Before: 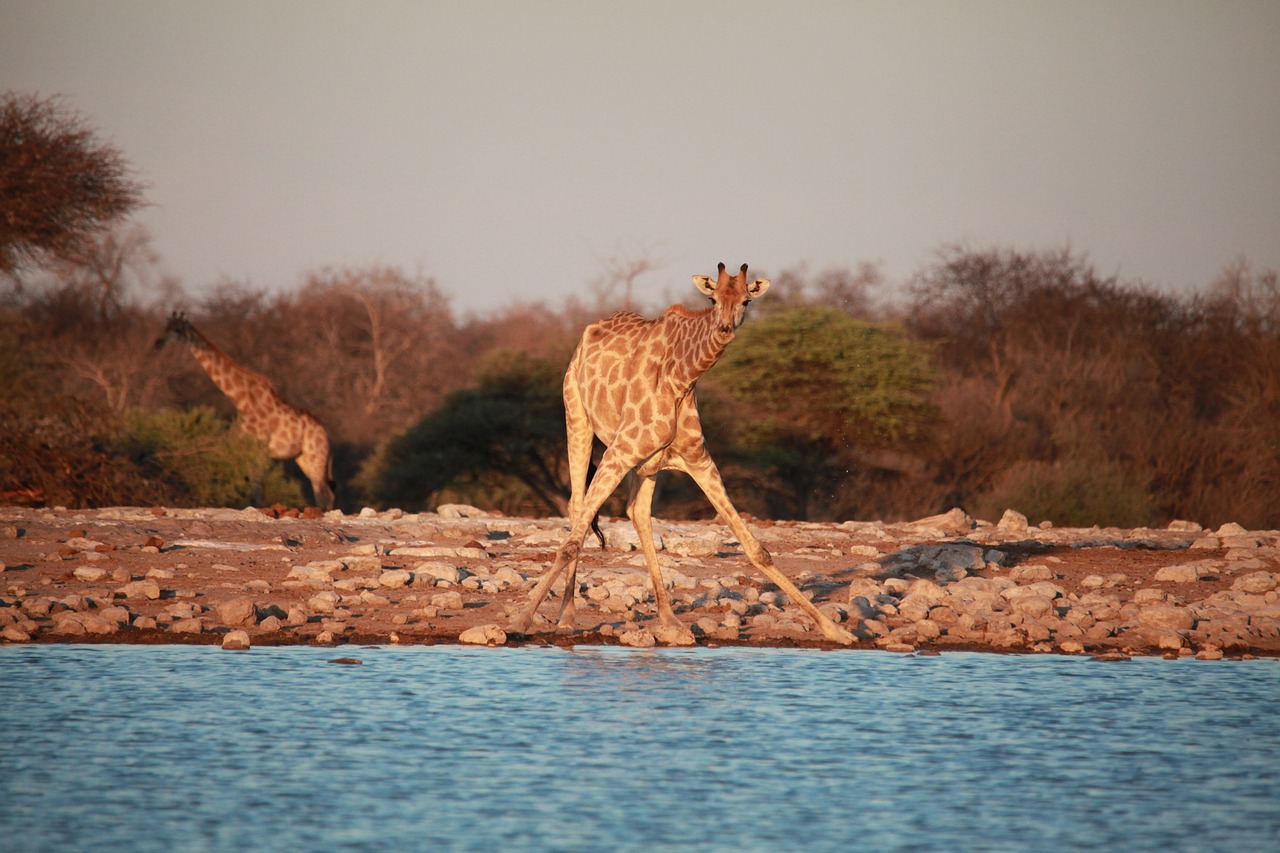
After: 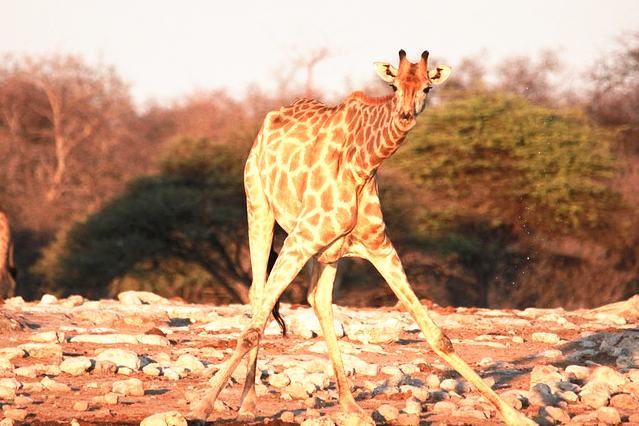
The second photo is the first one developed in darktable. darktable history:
crop: left 25%, top 25%, right 25%, bottom 25%
base curve: curves: ch0 [(0, 0) (0.495, 0.917) (1, 1)], preserve colors none
tone equalizer: on, module defaults
local contrast: highlights 100%, shadows 100%, detail 120%, midtone range 0.2
